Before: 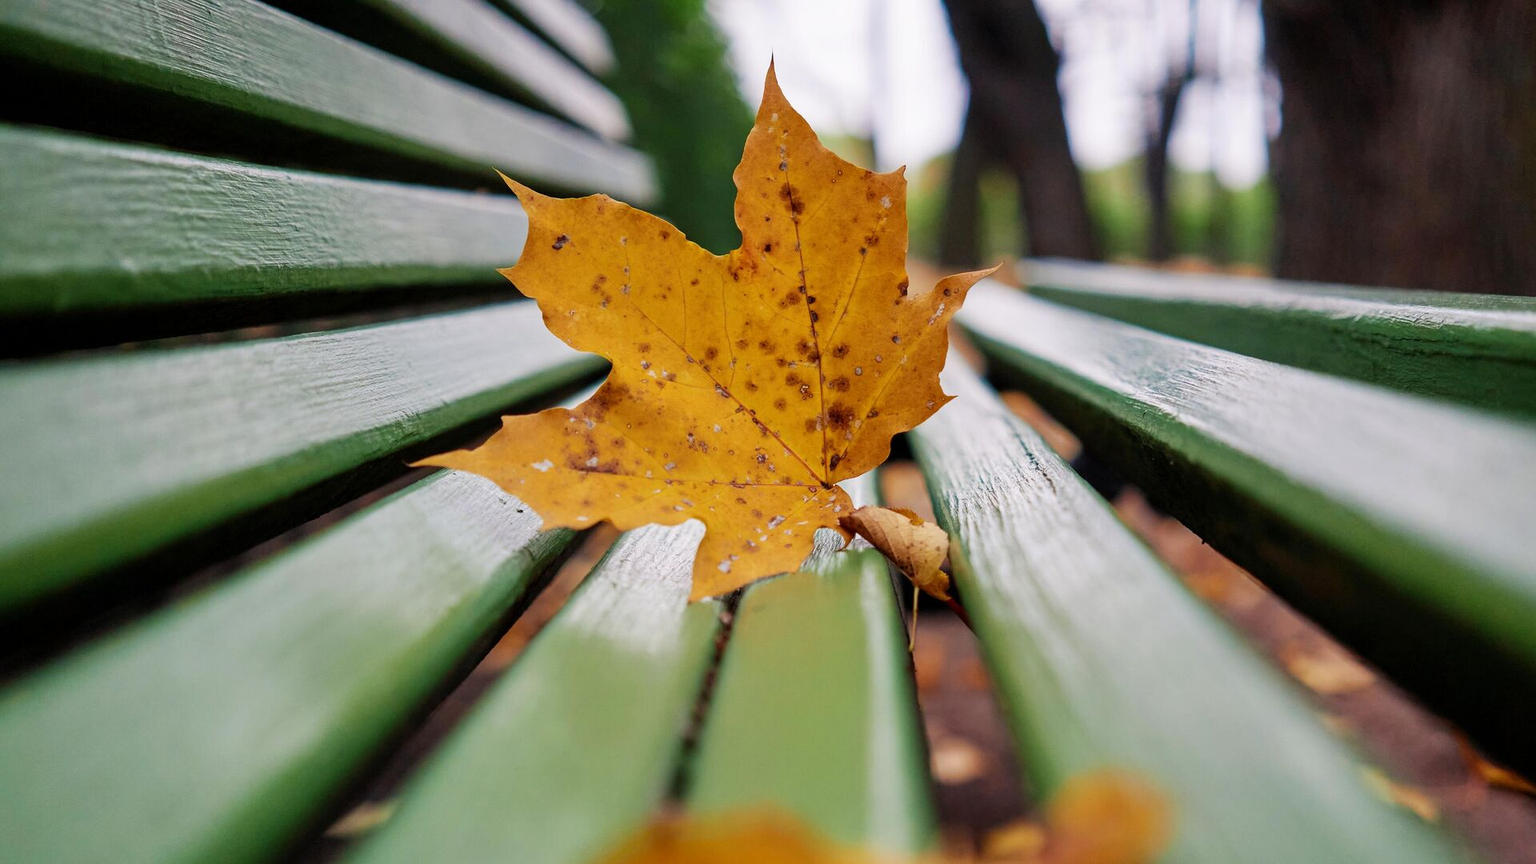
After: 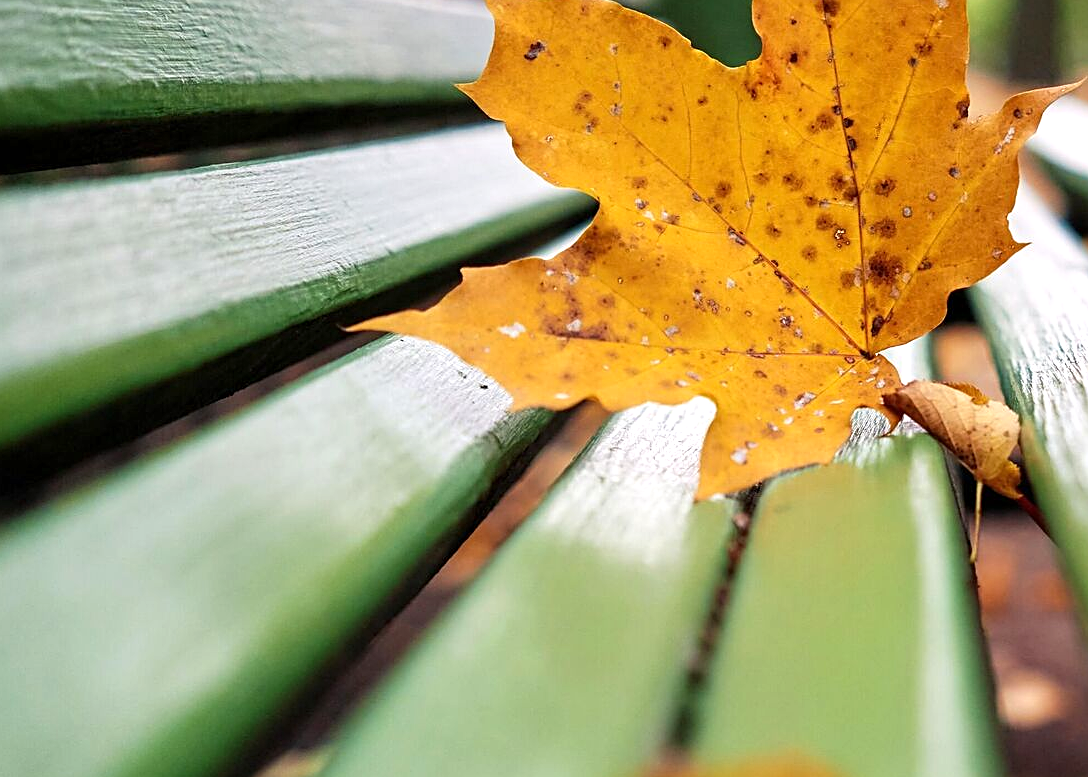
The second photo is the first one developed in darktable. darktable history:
color correction: highlights a* -0.099, highlights b* 0.134
crop: left 8.691%, top 23.387%, right 34.594%, bottom 4.619%
sharpen: on, module defaults
exposure: exposure 0.563 EV, compensate highlight preservation false
